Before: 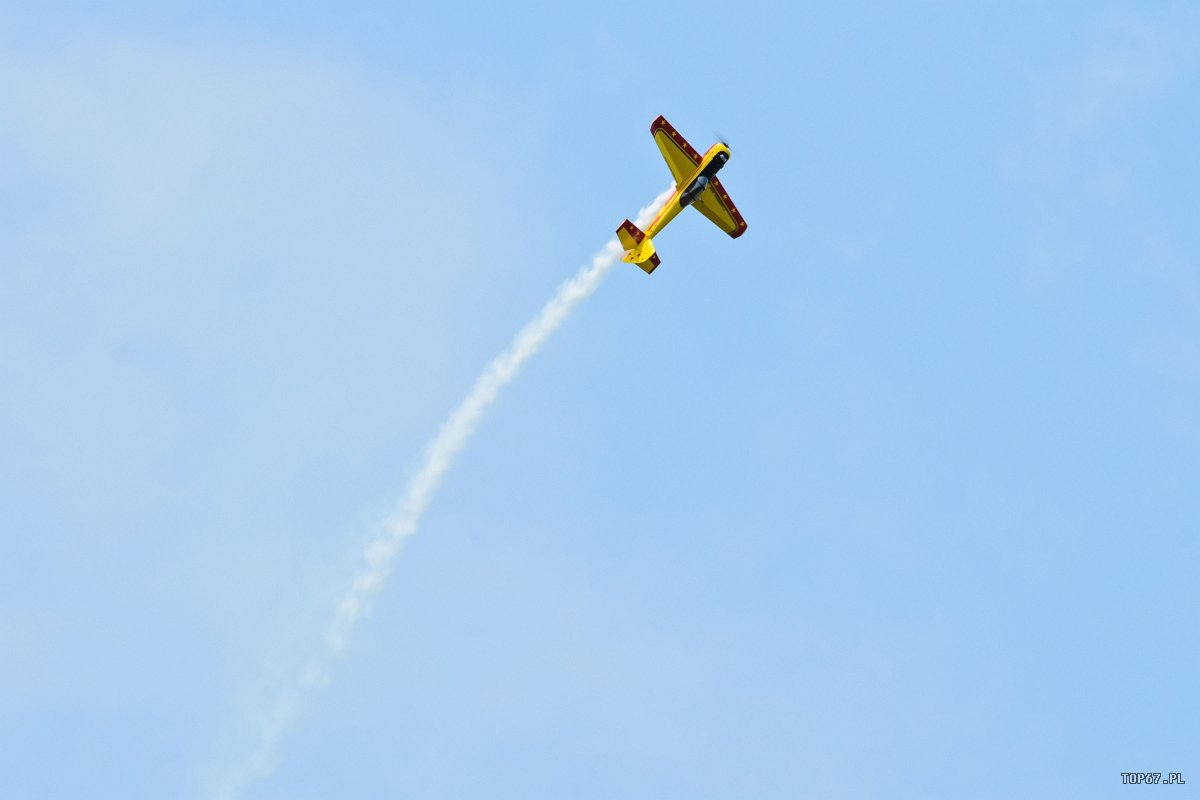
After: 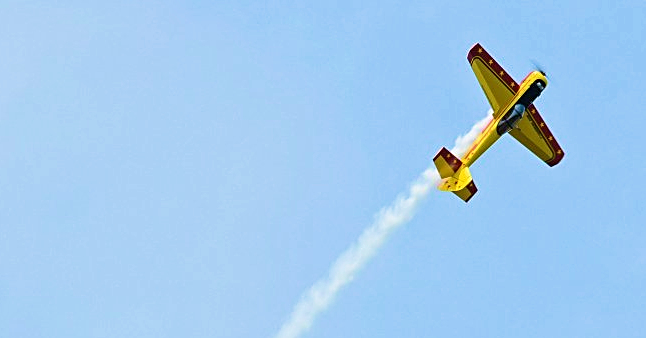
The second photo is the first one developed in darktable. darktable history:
crop: left 15.306%, top 9.065%, right 30.789%, bottom 48.638%
sharpen: on, module defaults
velvia: strength 56%
